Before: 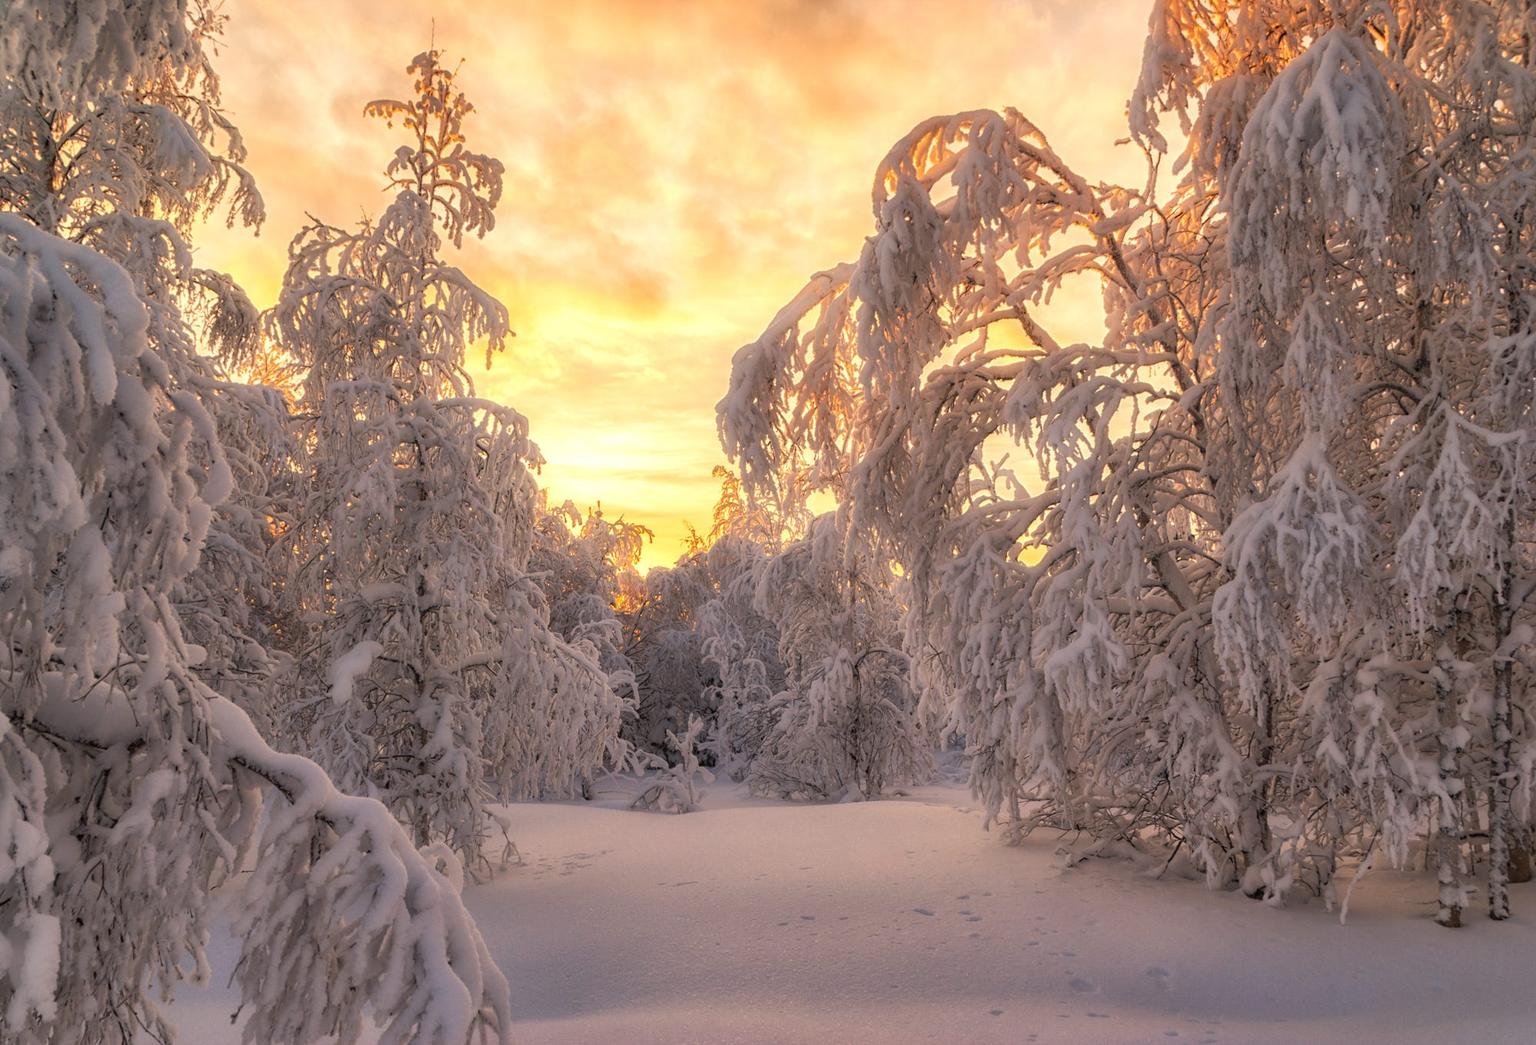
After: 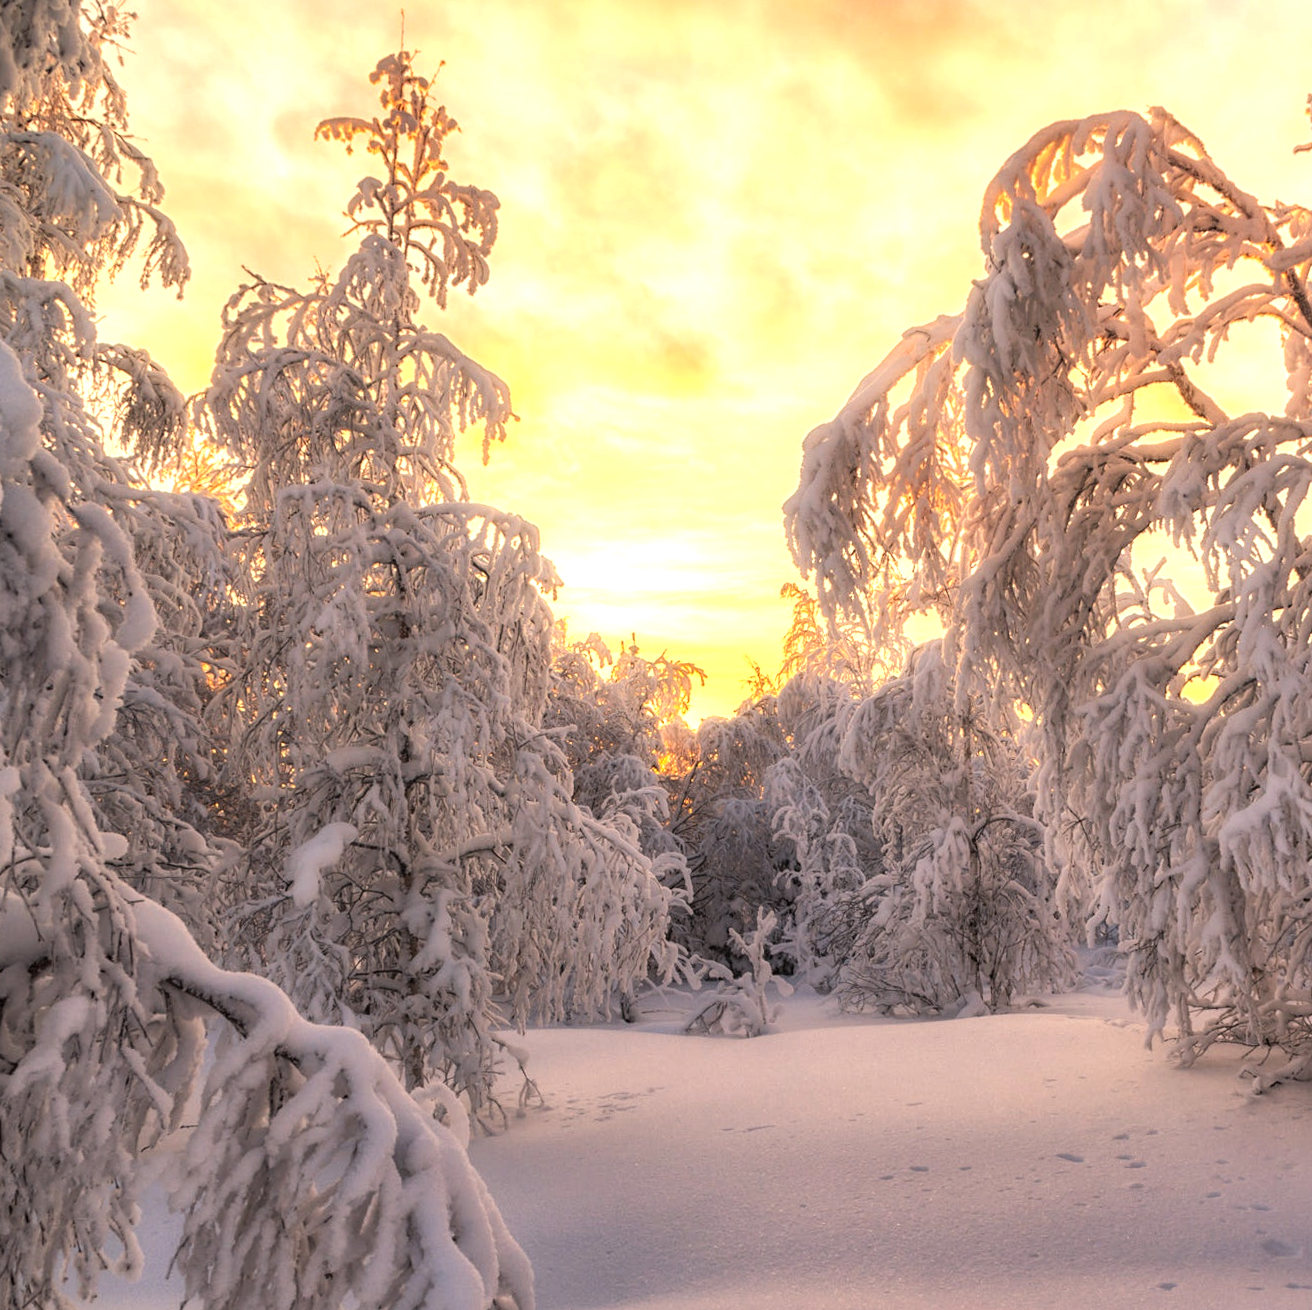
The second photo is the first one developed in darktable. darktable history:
exposure: exposure 0.178 EV, compensate exposure bias true, compensate highlight preservation false
crop and rotate: left 6.617%, right 26.717%
tone equalizer: -8 EV -0.417 EV, -7 EV -0.389 EV, -6 EV -0.333 EV, -5 EV -0.222 EV, -3 EV 0.222 EV, -2 EV 0.333 EV, -1 EV 0.389 EV, +0 EV 0.417 EV, edges refinement/feathering 500, mask exposure compensation -1.57 EV, preserve details no
rotate and perspective: rotation -1.42°, crop left 0.016, crop right 0.984, crop top 0.035, crop bottom 0.965
